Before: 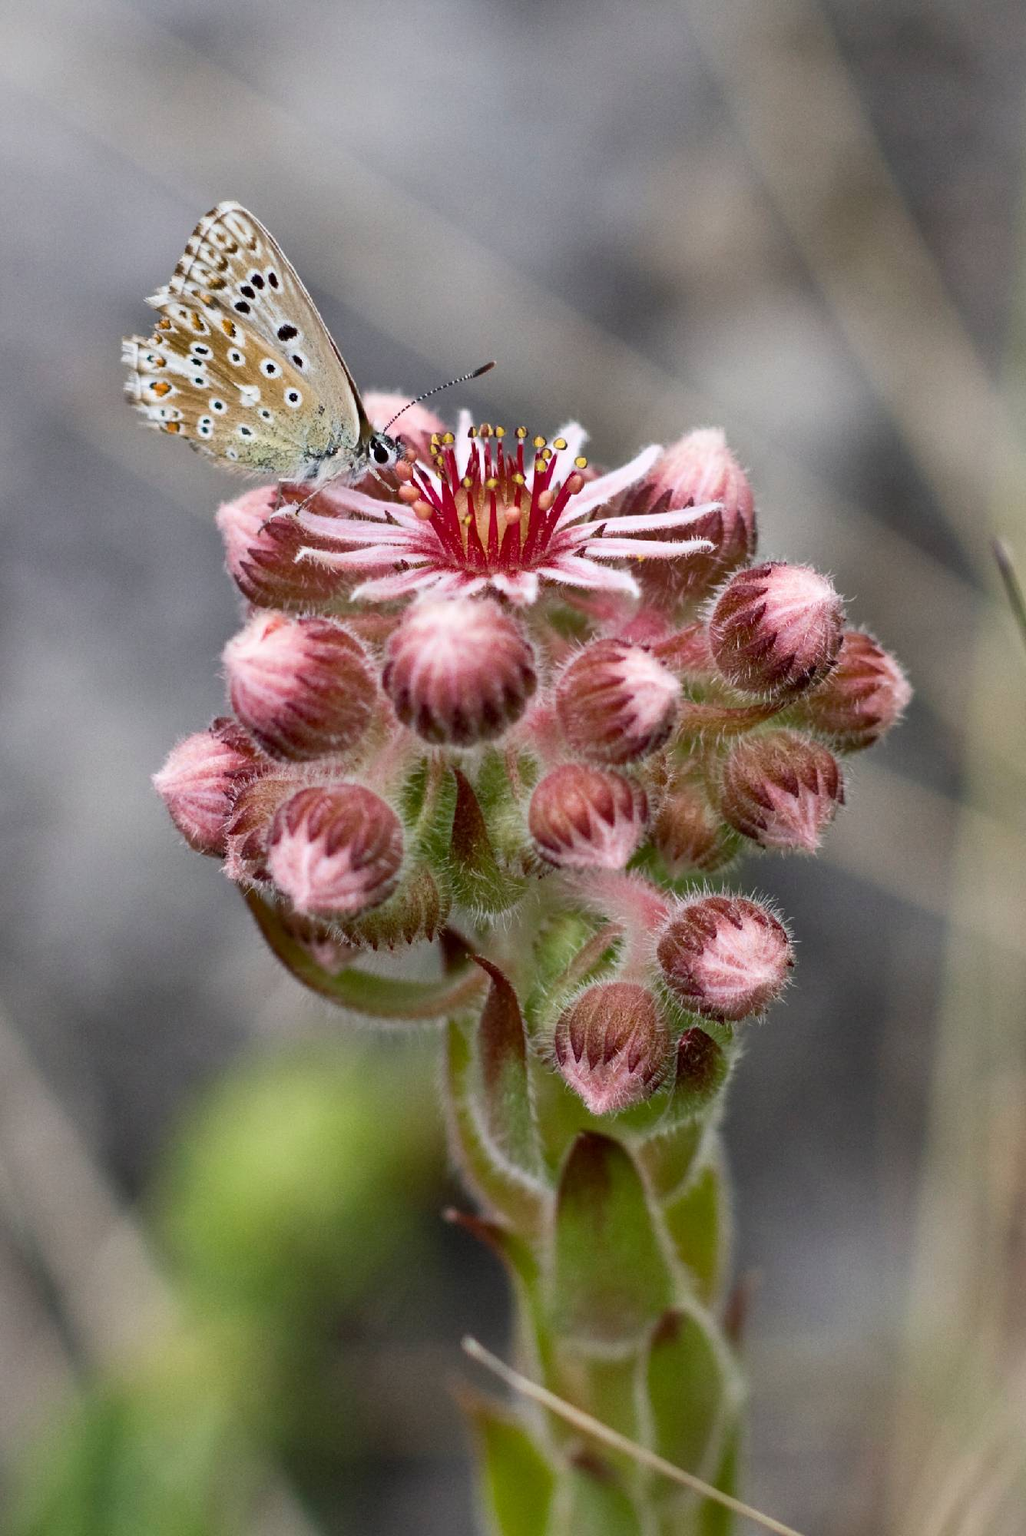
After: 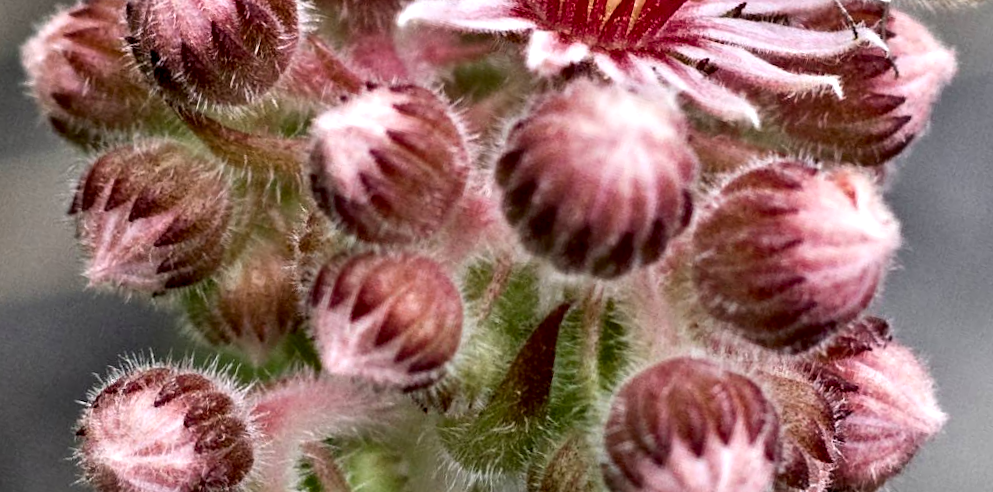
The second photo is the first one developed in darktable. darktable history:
crop and rotate: angle 16.12°, top 30.835%, bottom 35.653%
contrast equalizer: y [[0.601, 0.6, 0.598, 0.598, 0.6, 0.601], [0.5 ×6], [0.5 ×6], [0 ×6], [0 ×6]]
rotate and perspective: rotation 0.8°, automatic cropping off
